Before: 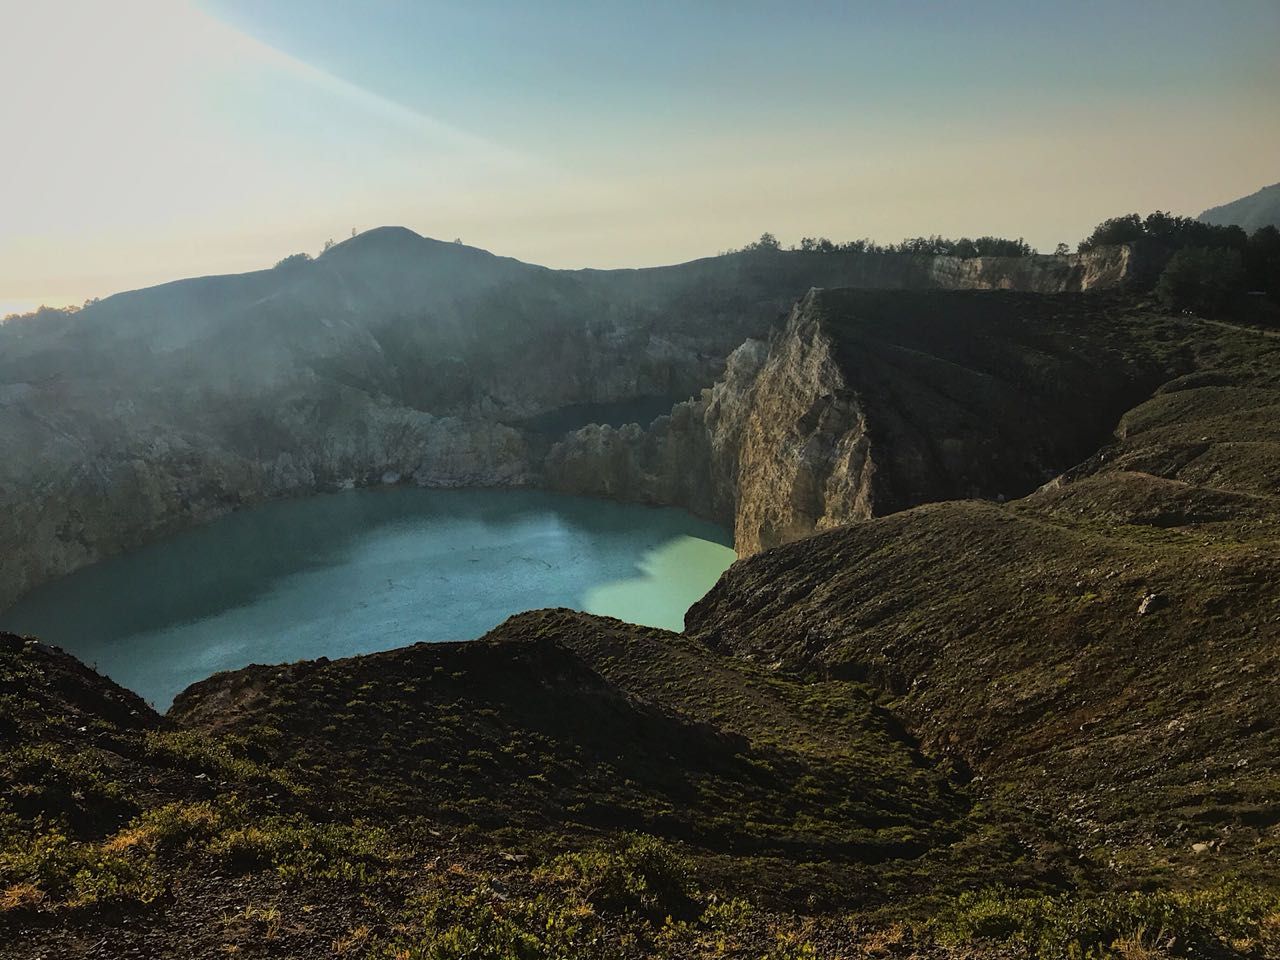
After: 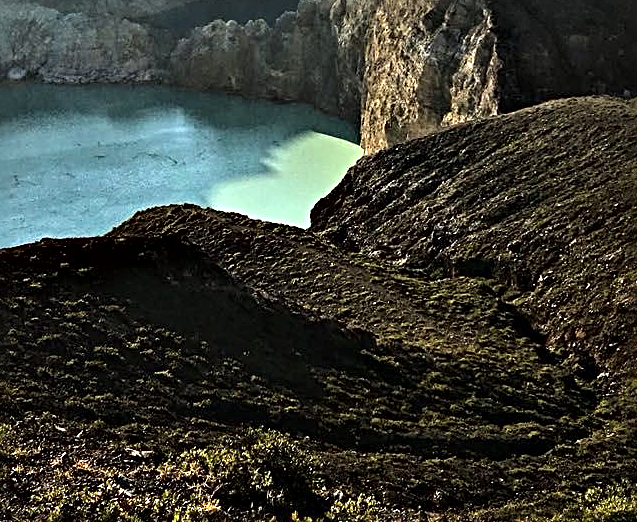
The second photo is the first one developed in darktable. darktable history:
sharpen: radius 3.948
contrast brightness saturation: saturation -0.039
contrast equalizer: octaves 7, y [[0.6 ×6], [0.55 ×6], [0 ×6], [0 ×6], [0 ×6]]
tone equalizer: -8 EV 0.023 EV, -7 EV -0.011 EV, -6 EV 0.017 EV, -5 EV 0.028 EV, -4 EV 0.309 EV, -3 EV 0.677 EV, -2 EV 0.577 EV, -1 EV 0.183 EV, +0 EV 0.046 EV, mask exposure compensation -0.498 EV
crop: left 29.271%, top 42.151%, right 20.918%, bottom 3.461%
